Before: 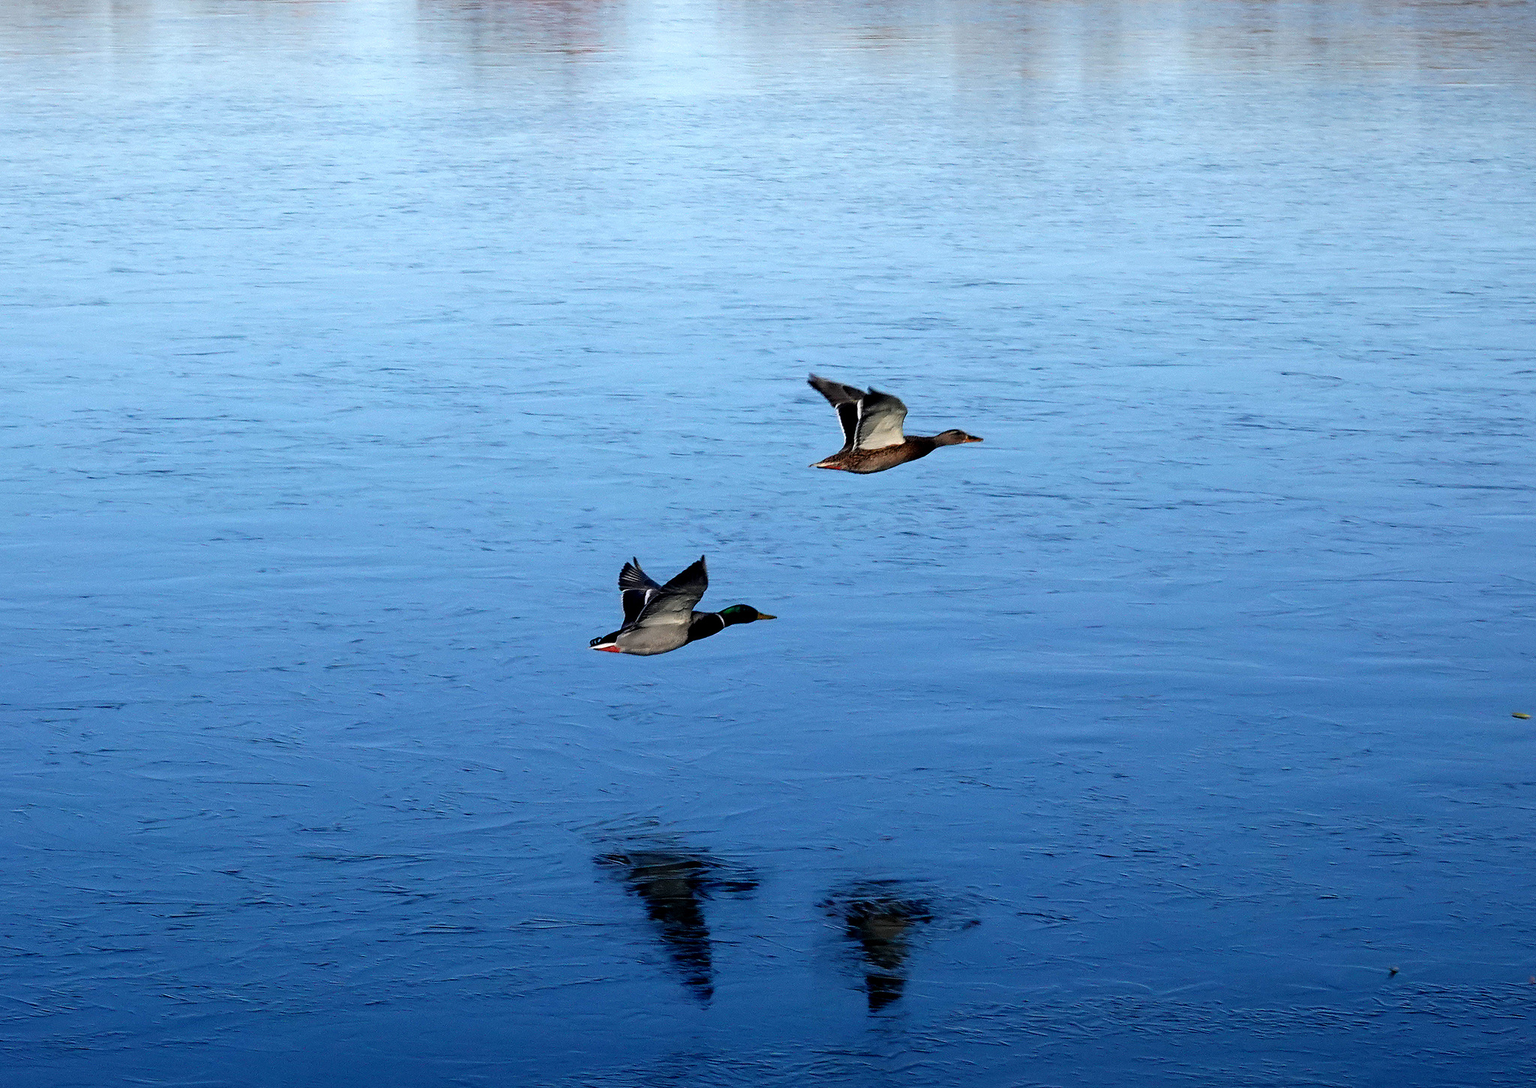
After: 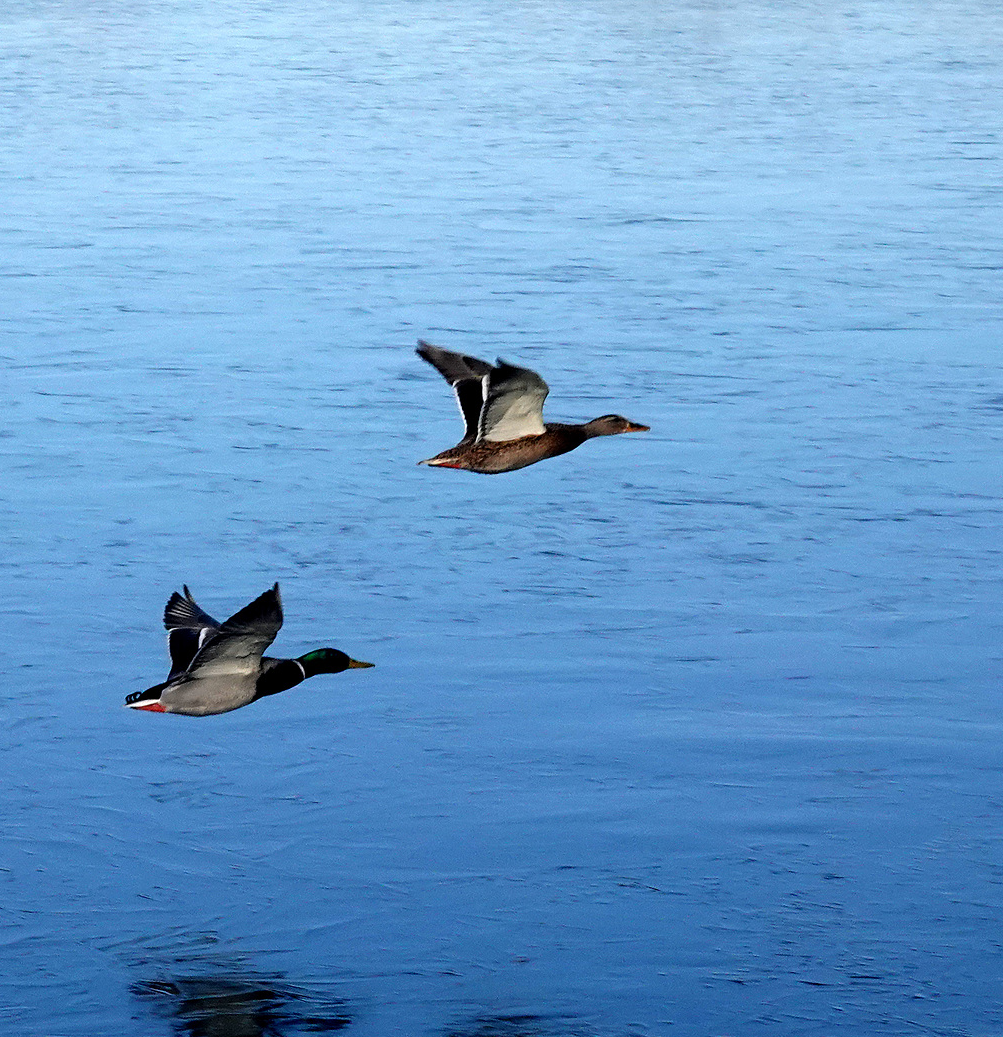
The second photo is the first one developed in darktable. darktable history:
crop: left 32.281%, top 10.925%, right 18.716%, bottom 17.551%
